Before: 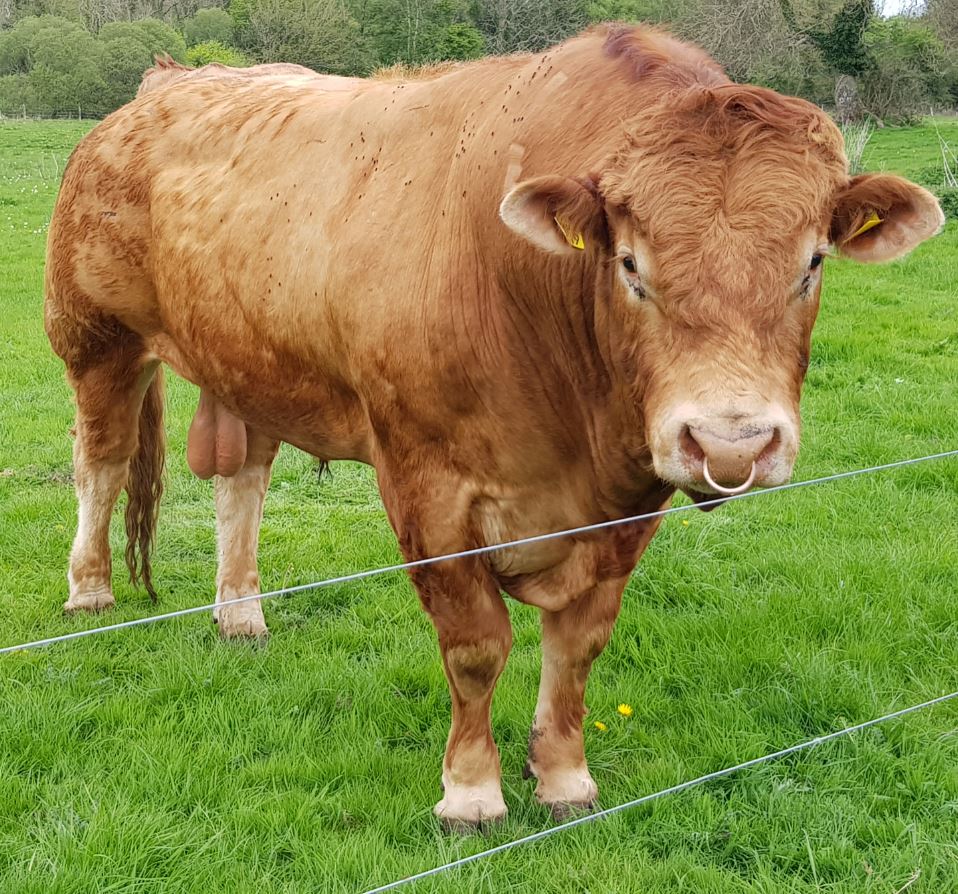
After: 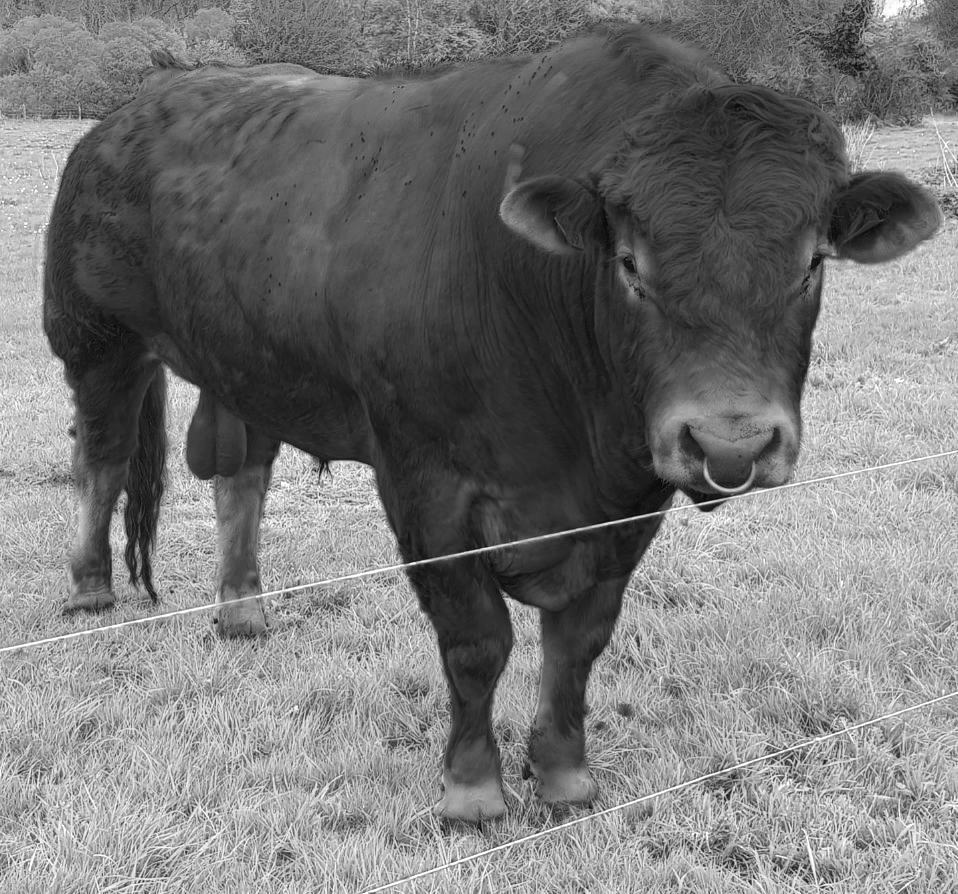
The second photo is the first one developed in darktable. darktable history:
color zones: curves: ch0 [(0.002, 0.429) (0.121, 0.212) (0.198, 0.113) (0.276, 0.344) (0.331, 0.541) (0.41, 0.56) (0.482, 0.289) (0.619, 0.227) (0.721, 0.18) (0.821, 0.435) (0.928, 0.555) (1, 0.587)]; ch1 [(0, 0) (0.143, 0) (0.286, 0) (0.429, 0) (0.571, 0) (0.714, 0) (0.857, 0)], mix 100.64%
color correction: highlights a* 0.822, highlights b* 2.82, saturation 1.07
